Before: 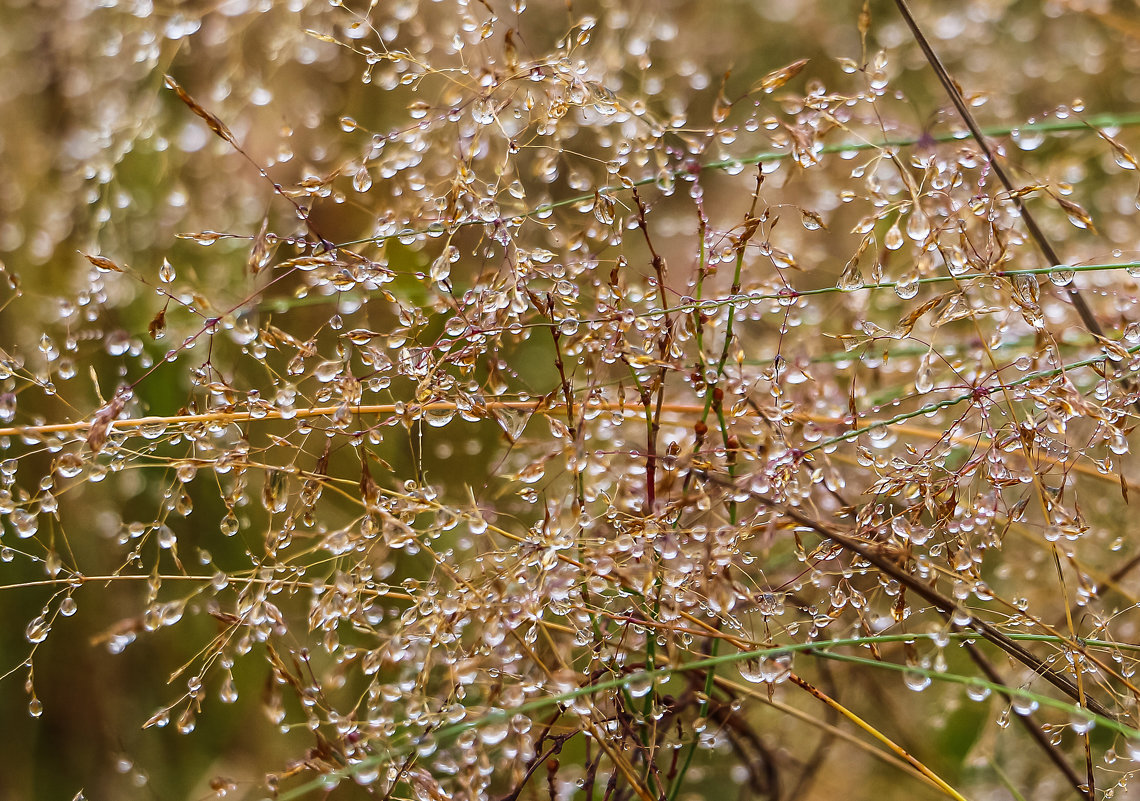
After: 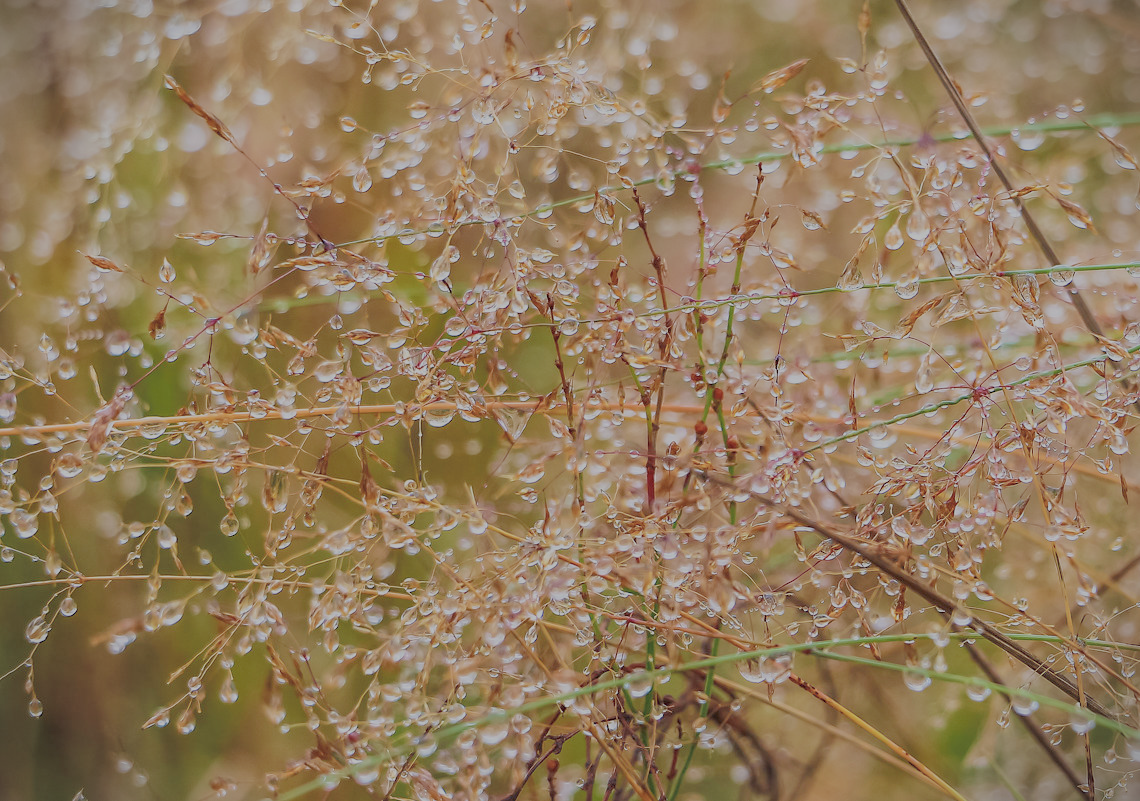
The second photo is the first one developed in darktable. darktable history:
filmic rgb: black relative exposure -13.85 EV, white relative exposure 7.94 EV, hardness 3.74, latitude 49.73%, contrast 0.5
vignetting: fall-off start 97.13%, width/height ratio 1.184
exposure: black level correction 0, exposure 0.929 EV, compensate highlight preservation false
